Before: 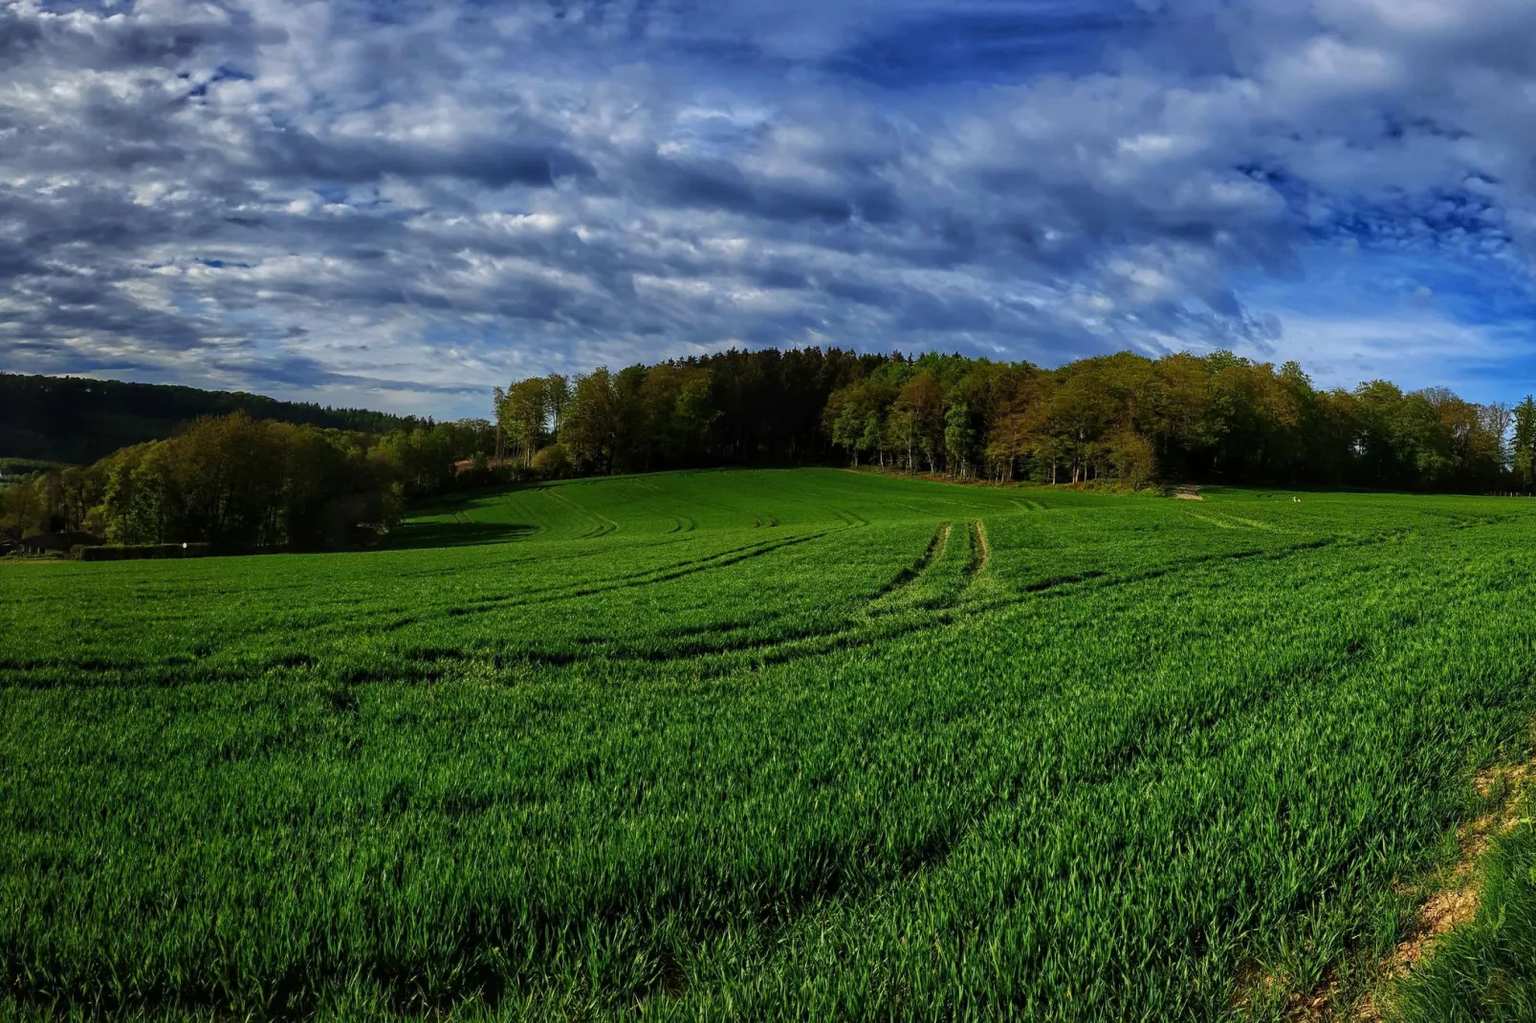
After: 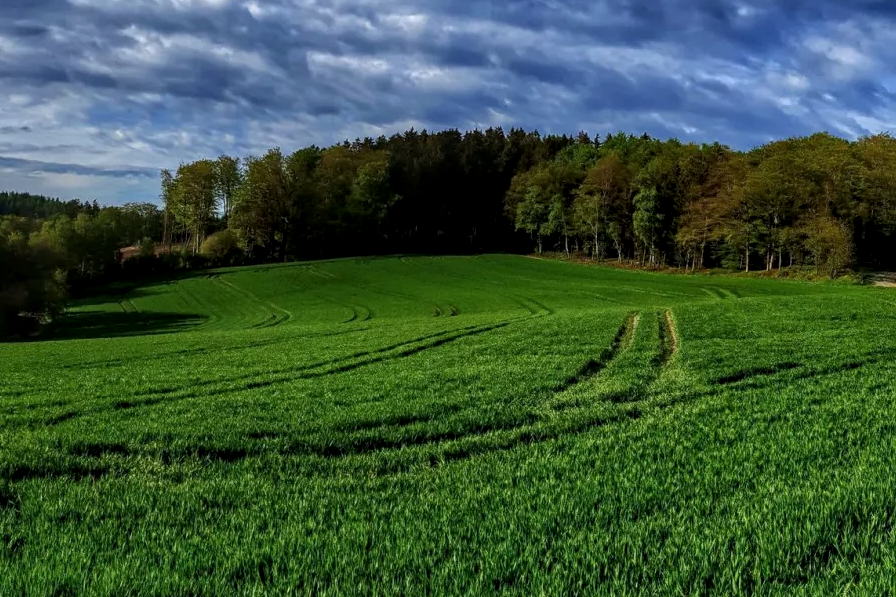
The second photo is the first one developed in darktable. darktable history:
crop and rotate: left 22.13%, top 22.054%, right 22.026%, bottom 22.102%
local contrast: on, module defaults
white balance: red 0.976, blue 1.04
